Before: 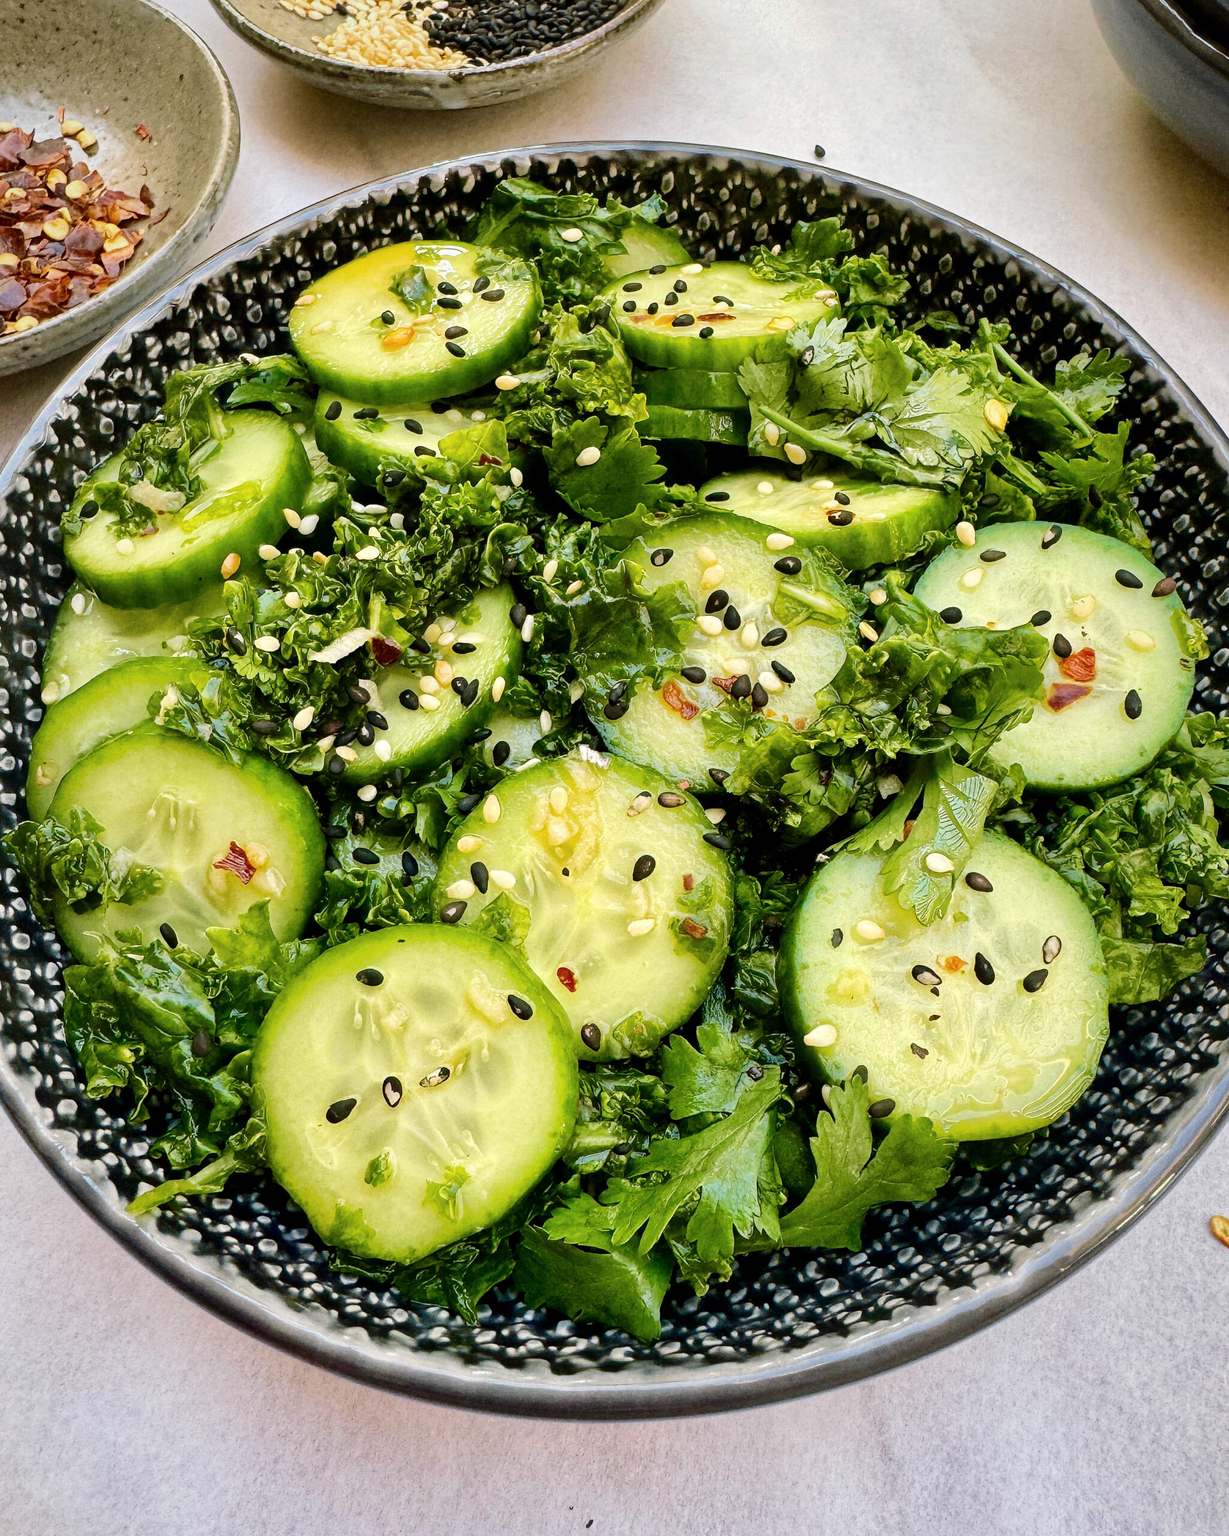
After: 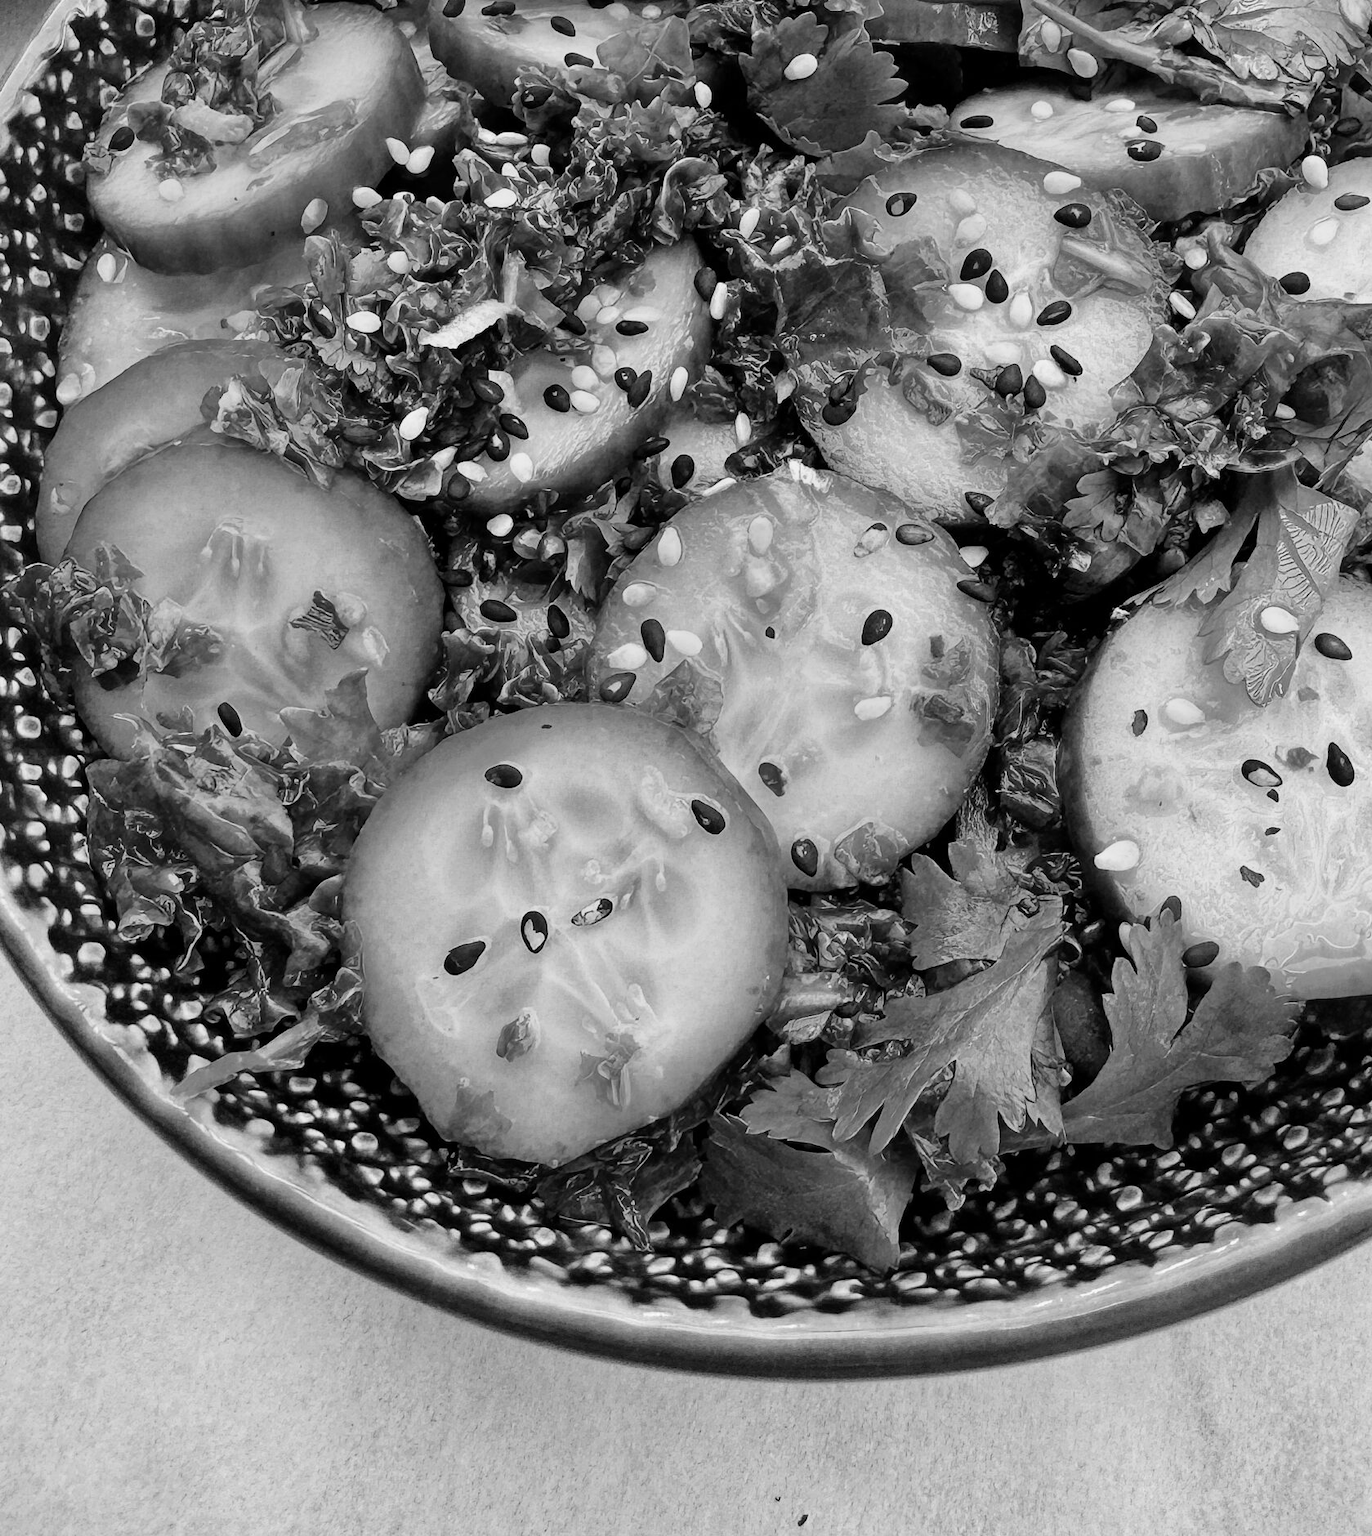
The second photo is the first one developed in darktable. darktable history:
monochrome: a -11.7, b 1.62, size 0.5, highlights 0.38
crop: top 26.531%, right 17.959%
white balance: red 1.045, blue 0.932
